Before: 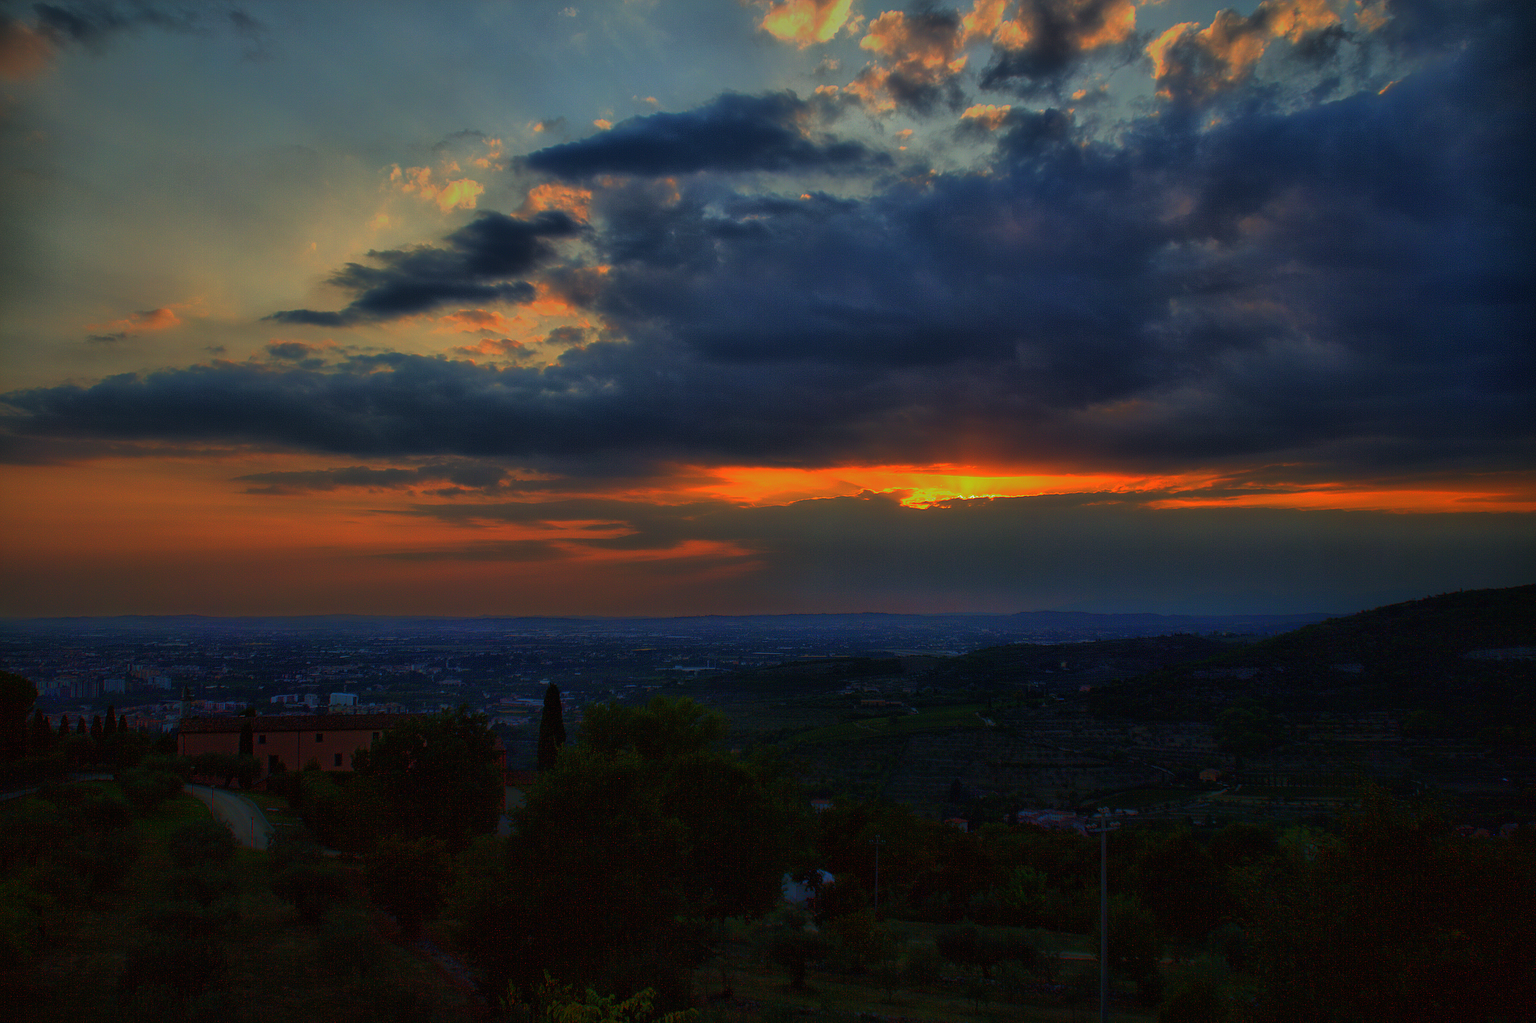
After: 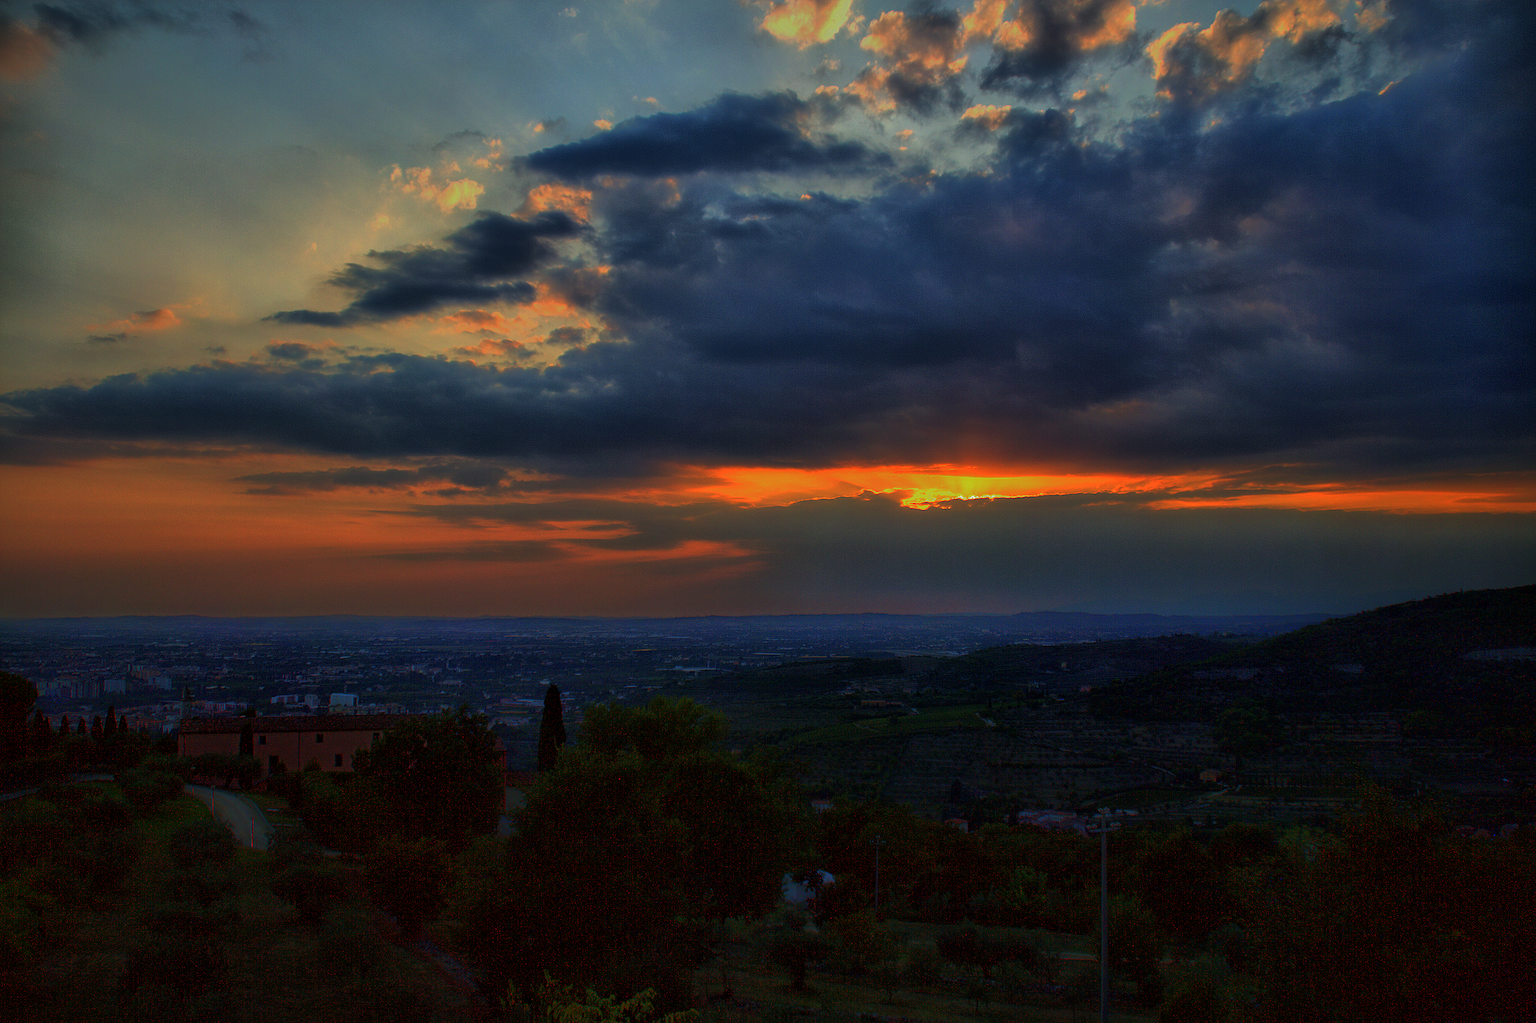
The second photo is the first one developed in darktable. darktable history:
local contrast: highlights 100%, shadows 102%, detail 119%, midtone range 0.2
